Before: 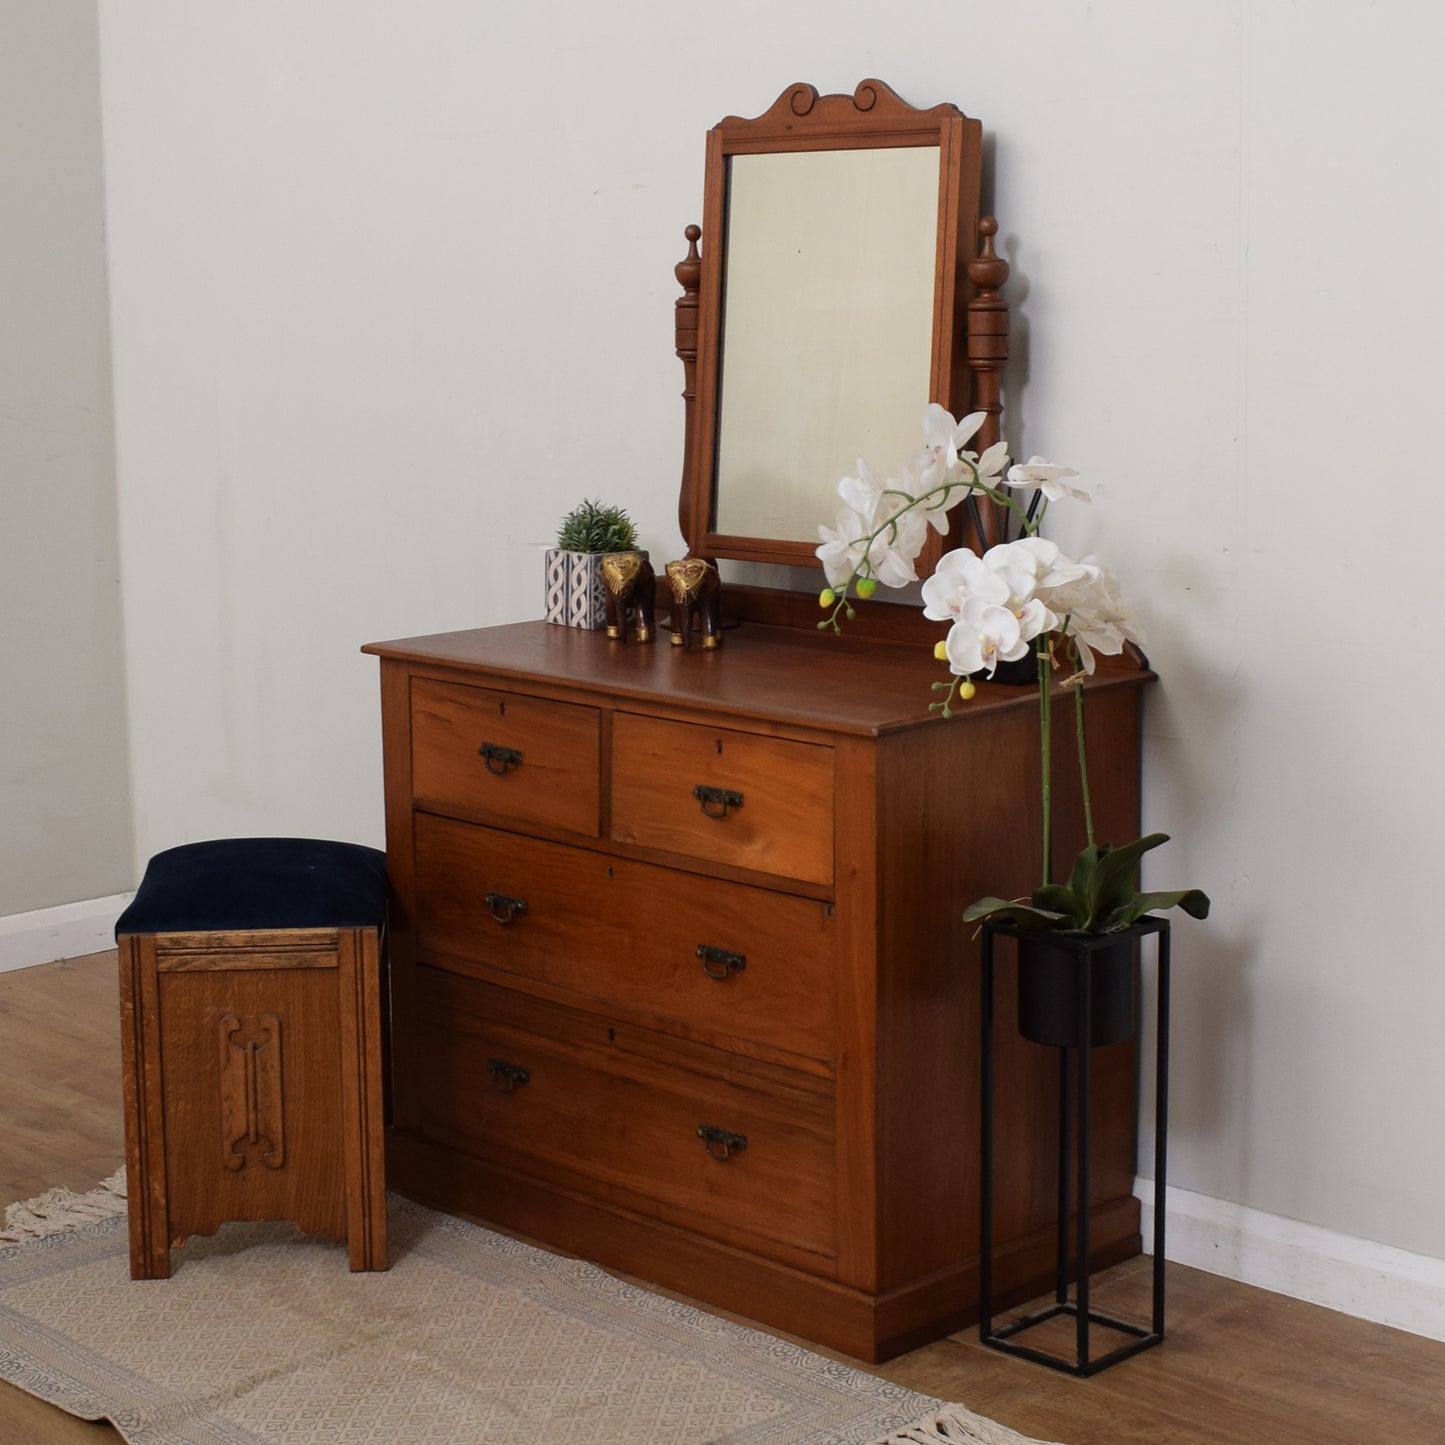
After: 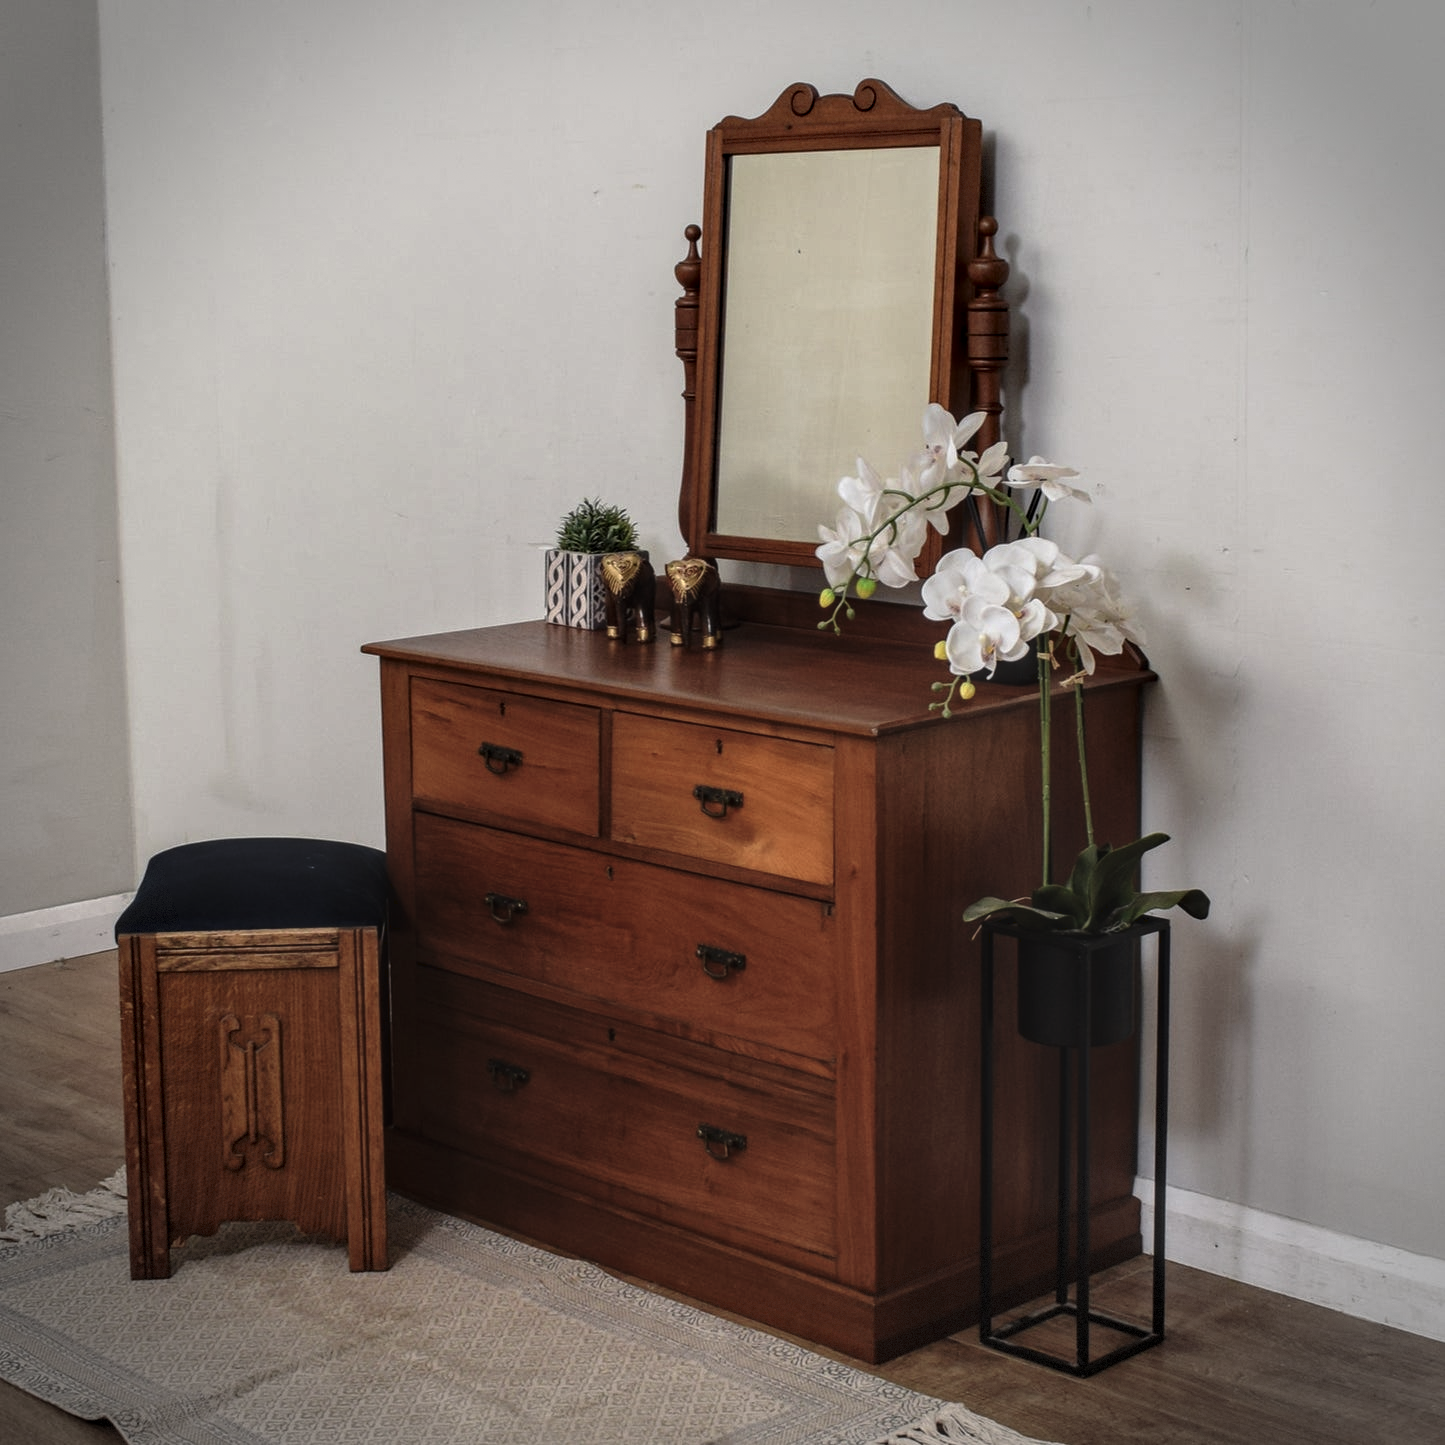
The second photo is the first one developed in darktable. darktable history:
vignetting: dithering 8-bit output, unbound false
tone curve: curves: ch0 [(0, 0) (0.003, 0.126) (0.011, 0.129) (0.025, 0.133) (0.044, 0.143) (0.069, 0.155) (0.1, 0.17) (0.136, 0.189) (0.177, 0.217) (0.224, 0.25) (0.277, 0.293) (0.335, 0.346) (0.399, 0.398) (0.468, 0.456) (0.543, 0.517) (0.623, 0.583) (0.709, 0.659) (0.801, 0.756) (0.898, 0.856) (1, 1)], preserve colors none
local contrast: highlights 0%, shadows 0%, detail 182%
